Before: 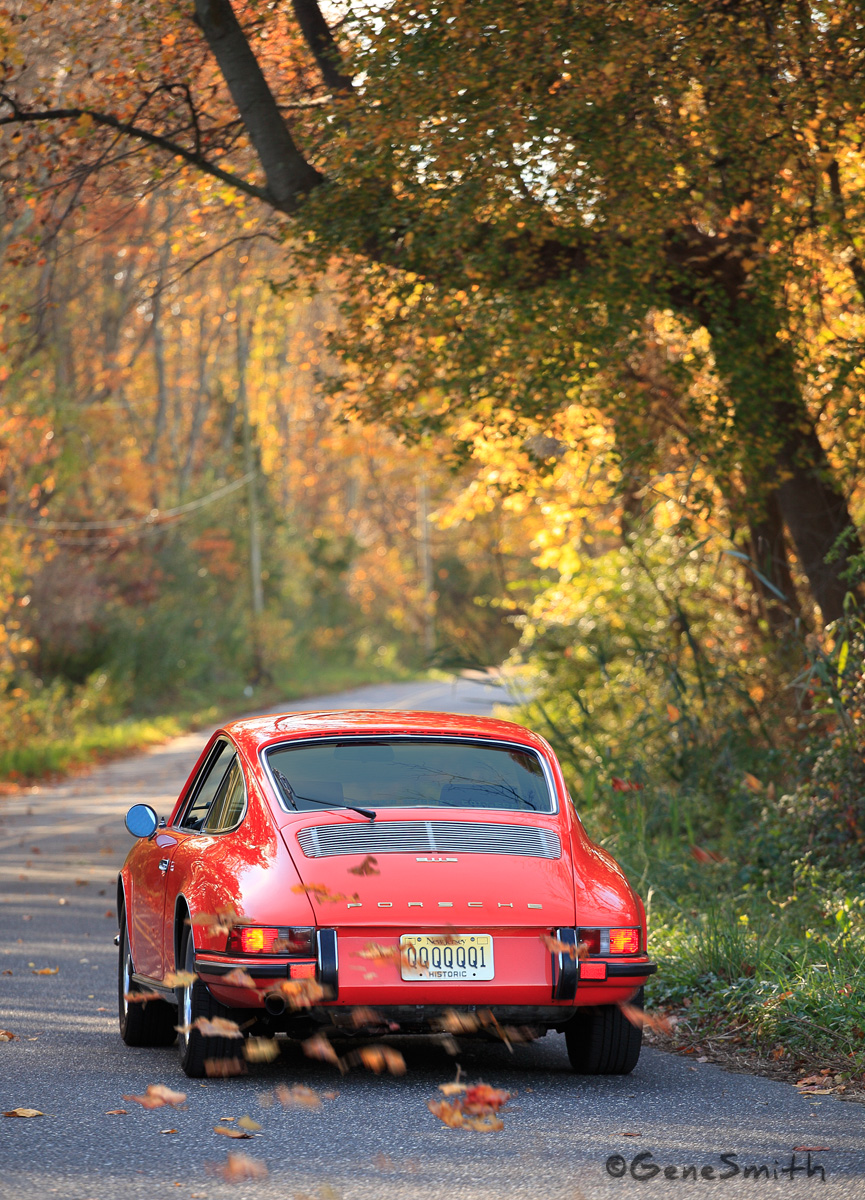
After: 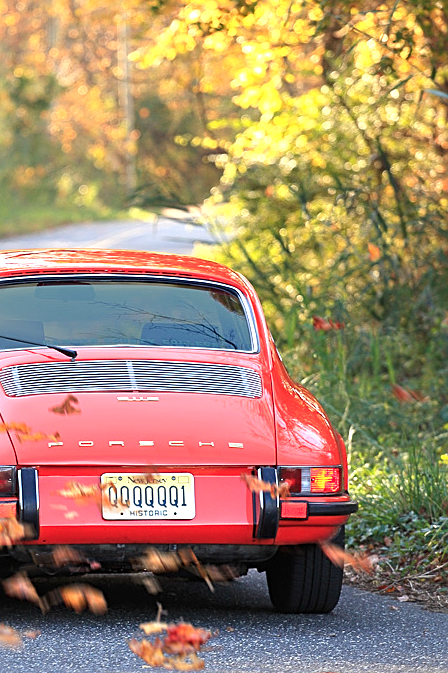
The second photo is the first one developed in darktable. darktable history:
crop: left 34.608%, top 38.456%, right 13.569%, bottom 5.412%
exposure: black level correction 0, exposure 0.702 EV, compensate highlight preservation false
sharpen: on, module defaults
